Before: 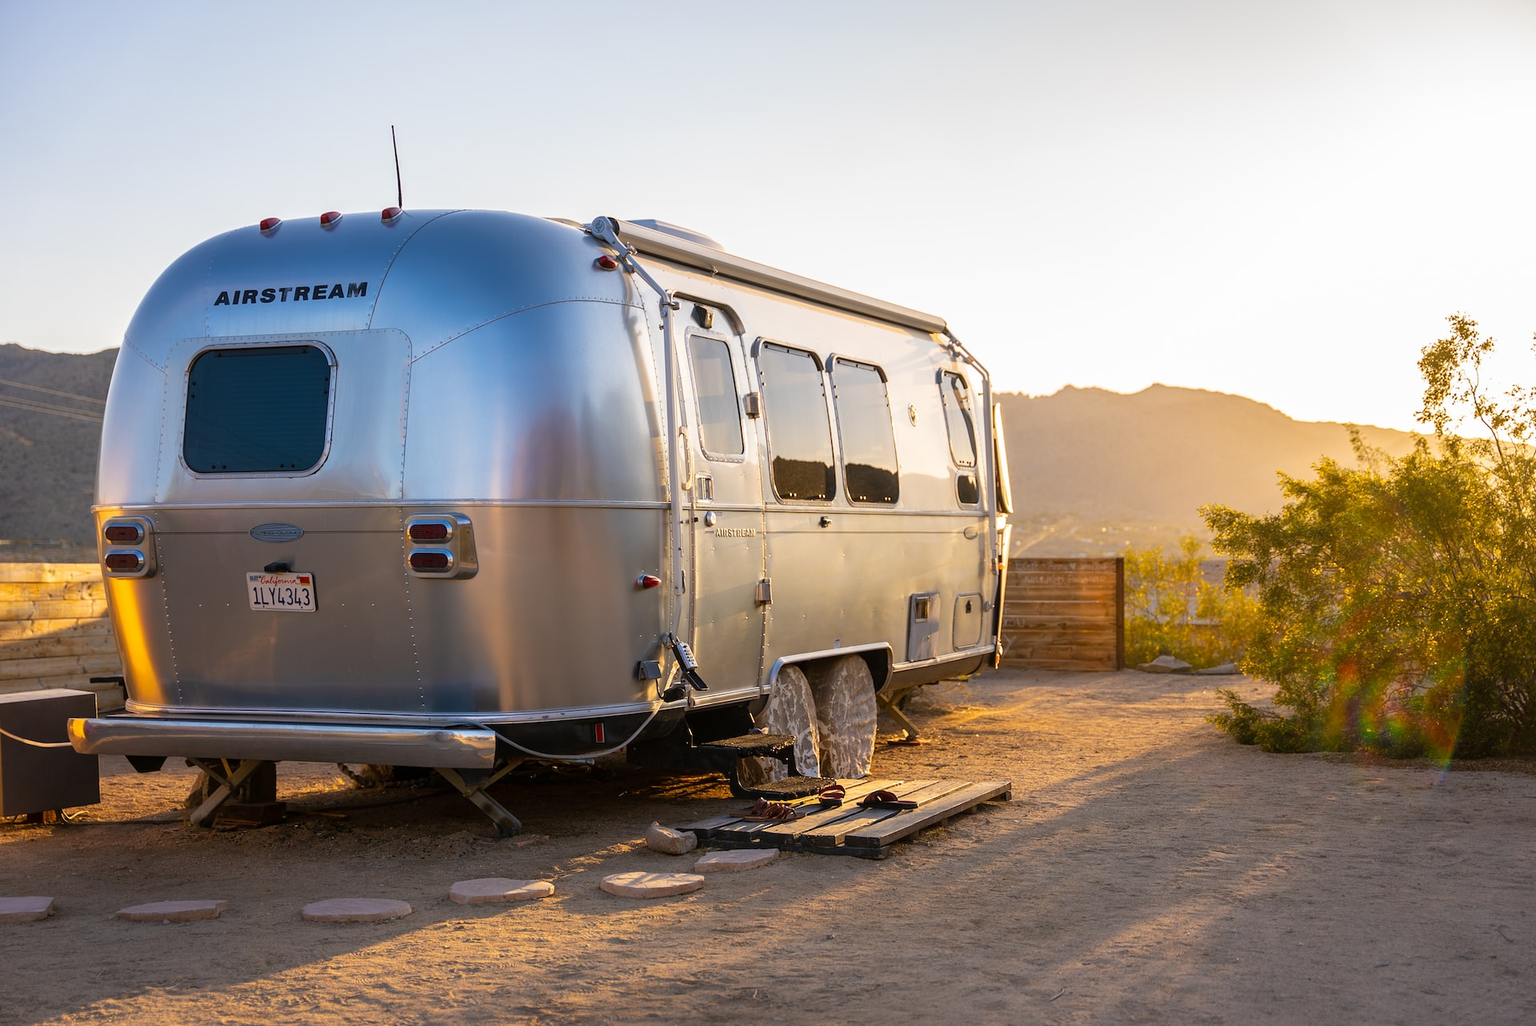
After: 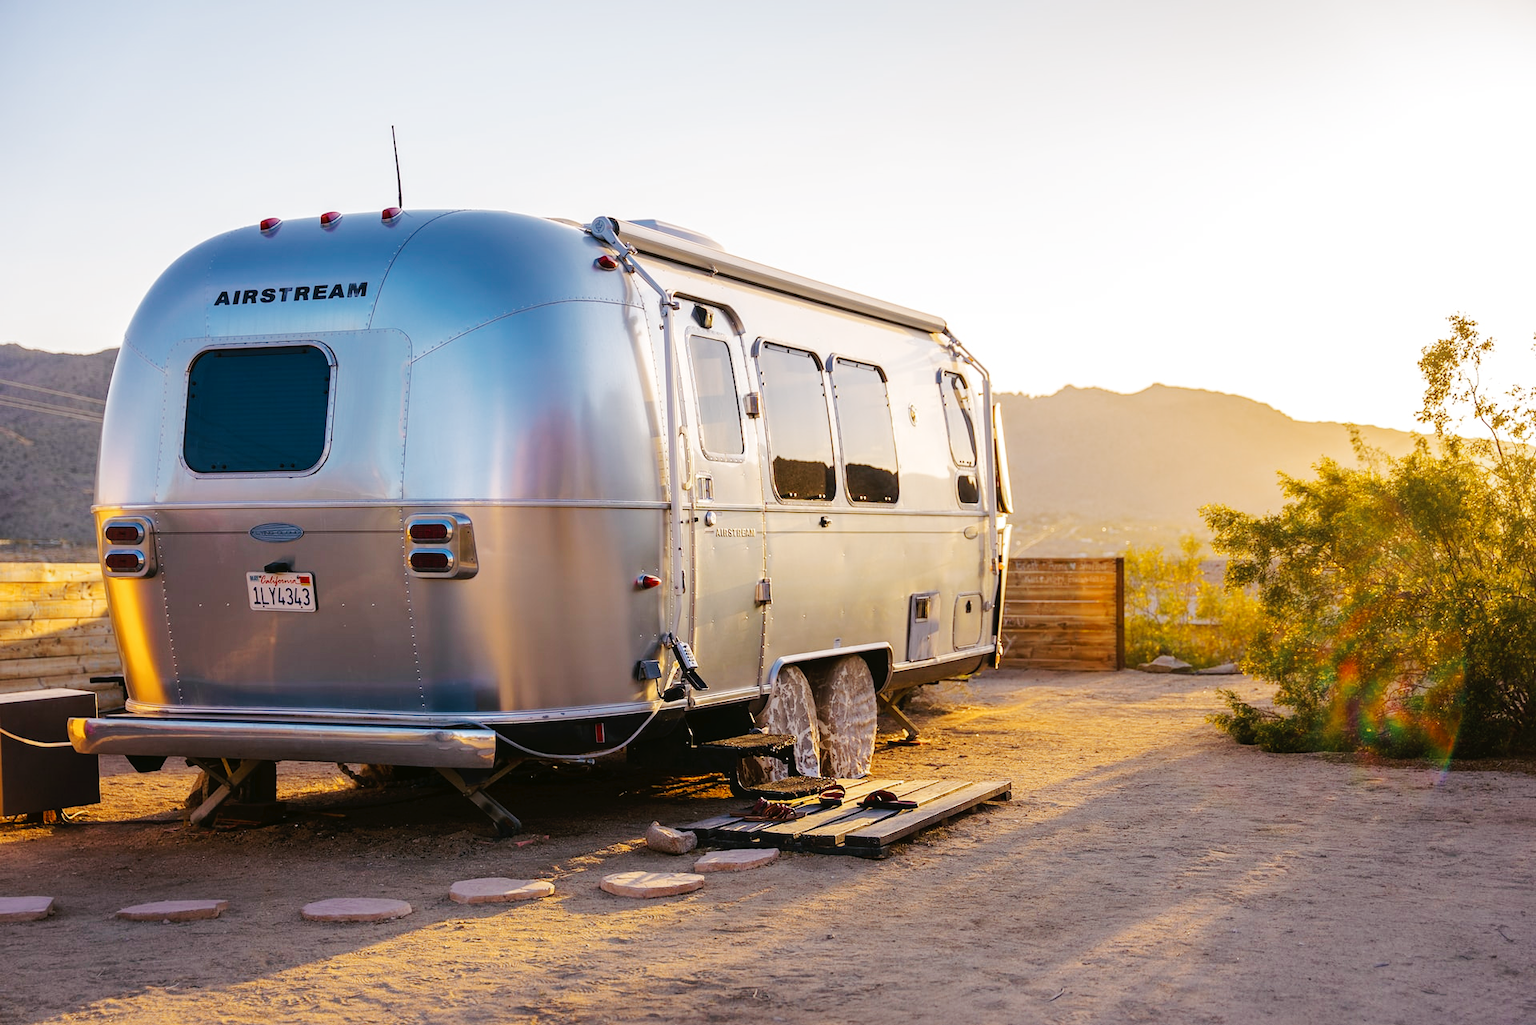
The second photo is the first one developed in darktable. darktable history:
tone curve: curves: ch0 [(0, 0) (0.003, 0.014) (0.011, 0.017) (0.025, 0.023) (0.044, 0.035) (0.069, 0.04) (0.1, 0.062) (0.136, 0.099) (0.177, 0.152) (0.224, 0.214) (0.277, 0.291) (0.335, 0.383) (0.399, 0.487) (0.468, 0.581) (0.543, 0.662) (0.623, 0.738) (0.709, 0.802) (0.801, 0.871) (0.898, 0.936) (1, 1)], preserve colors none
color look up table: target L [89.21, 86.82, 90.16, 81.95, 72.94, 72.89, 74.49, 63.16, 62.17, 49.3, 44.25, 43.15, 41.67, 25.8, 16.41, 101.47, 79.63, 73.2, 71.24, 63.51, 58.64, 58.2, 55.51, 49.08, 50.83, 49.21, 43.77, 37.01, 21.43, 23.96, 7.671, 84.79, 74.12, 69.83, 60.52, 56.41, 48.19, 44.71, 42.67, 29.81, 28.91, 21.99, 25.57, 10.2, 77.65, 78.5, 60.86, 53.15, 33.41], target a [-22.45, -24.63, -24.71, -38.75, -62.5, -11.86, -53.1, -1.696, -34.72, -24.11, -27.2, -33.18, -2.666, -22, -12, 0, 7.949, 35.04, 8.324, 40.21, 57.86, 39.05, 27.59, 65.93, 48.67, 75.69, 63.02, 7.162, 29.32, 33.51, 5.129, 27.22, 12.19, 54.48, 8.476, 74.25, 33.04, 67.23, 61.67, 2.298, 18.82, 1.725, 36.36, 23.84, -41.62, -52.65, -8.206, -15.89, -16.67], target b [54.61, 27.6, 1.595, 35.04, 37.34, 16.93, 19.14, 39.28, 3.334, 15.35, 28.78, 26.02, 6.296, 18.24, 10.07, -0.001, 71.24, 6.7, 3.922, 52.18, 15.25, 56.14, 23.51, 48.86, 48.46, 0.187, 26.35, 34, 1.004, 30.71, 11.94, -20.33, -18.98, -39.08, -51.69, -30.7, -18.95, -23.42, -56.81, -33.19, -56.7, -10.99, -7.196, -29.93, -26.17, -7.481, -20.71, -39.14, -3.75], num patches 49
